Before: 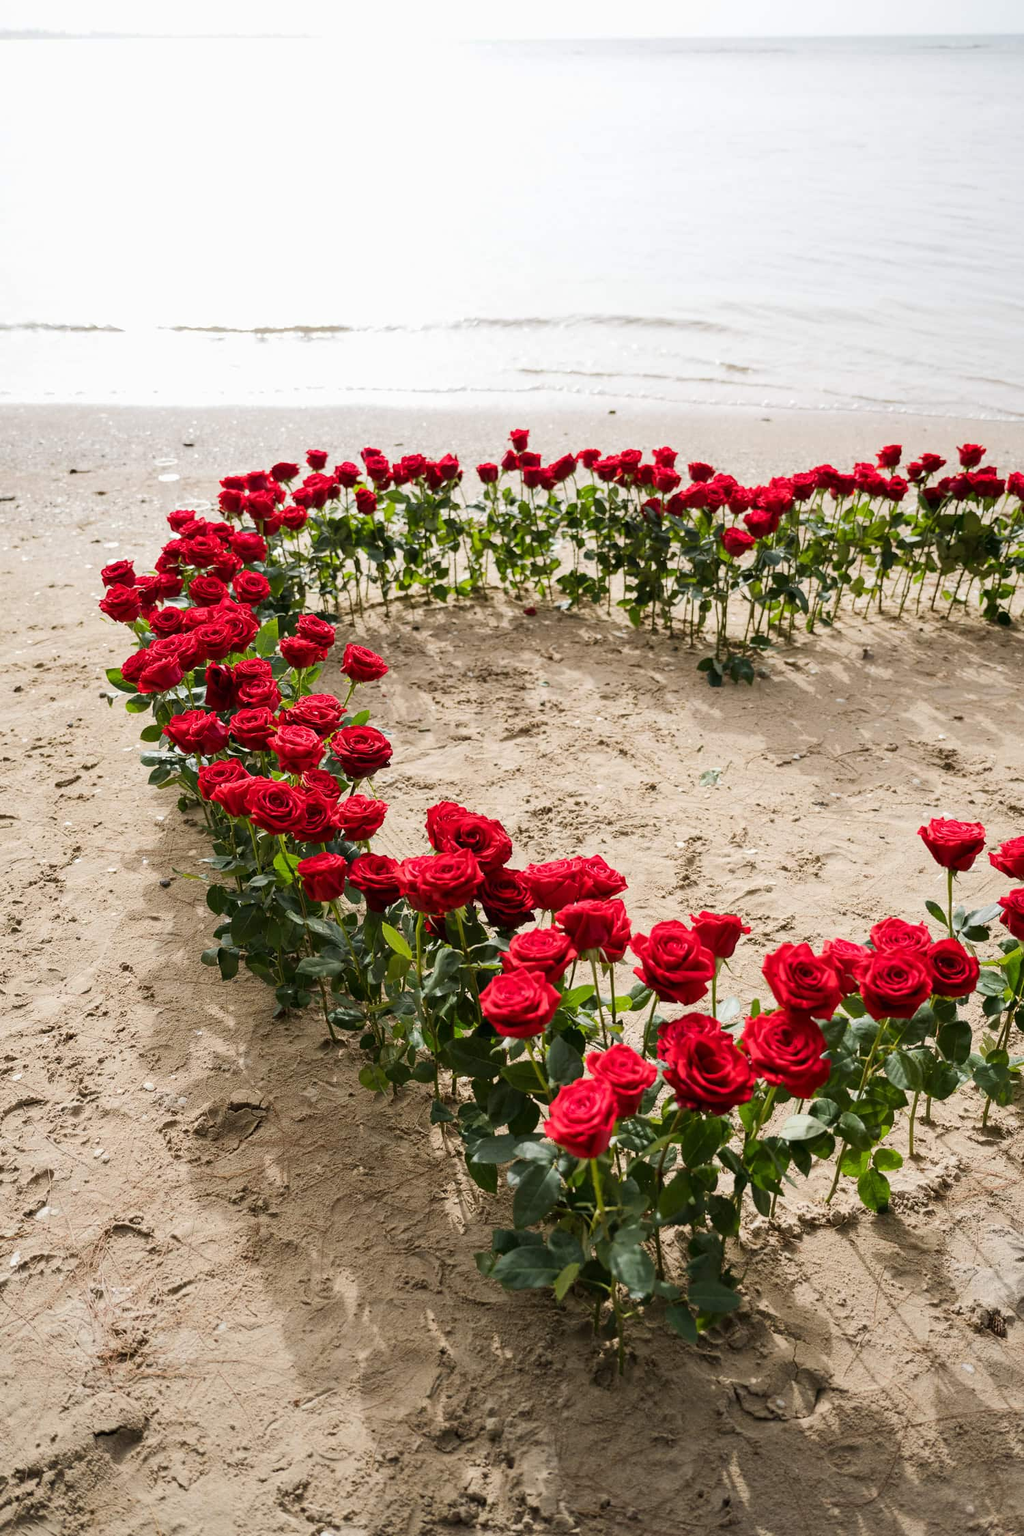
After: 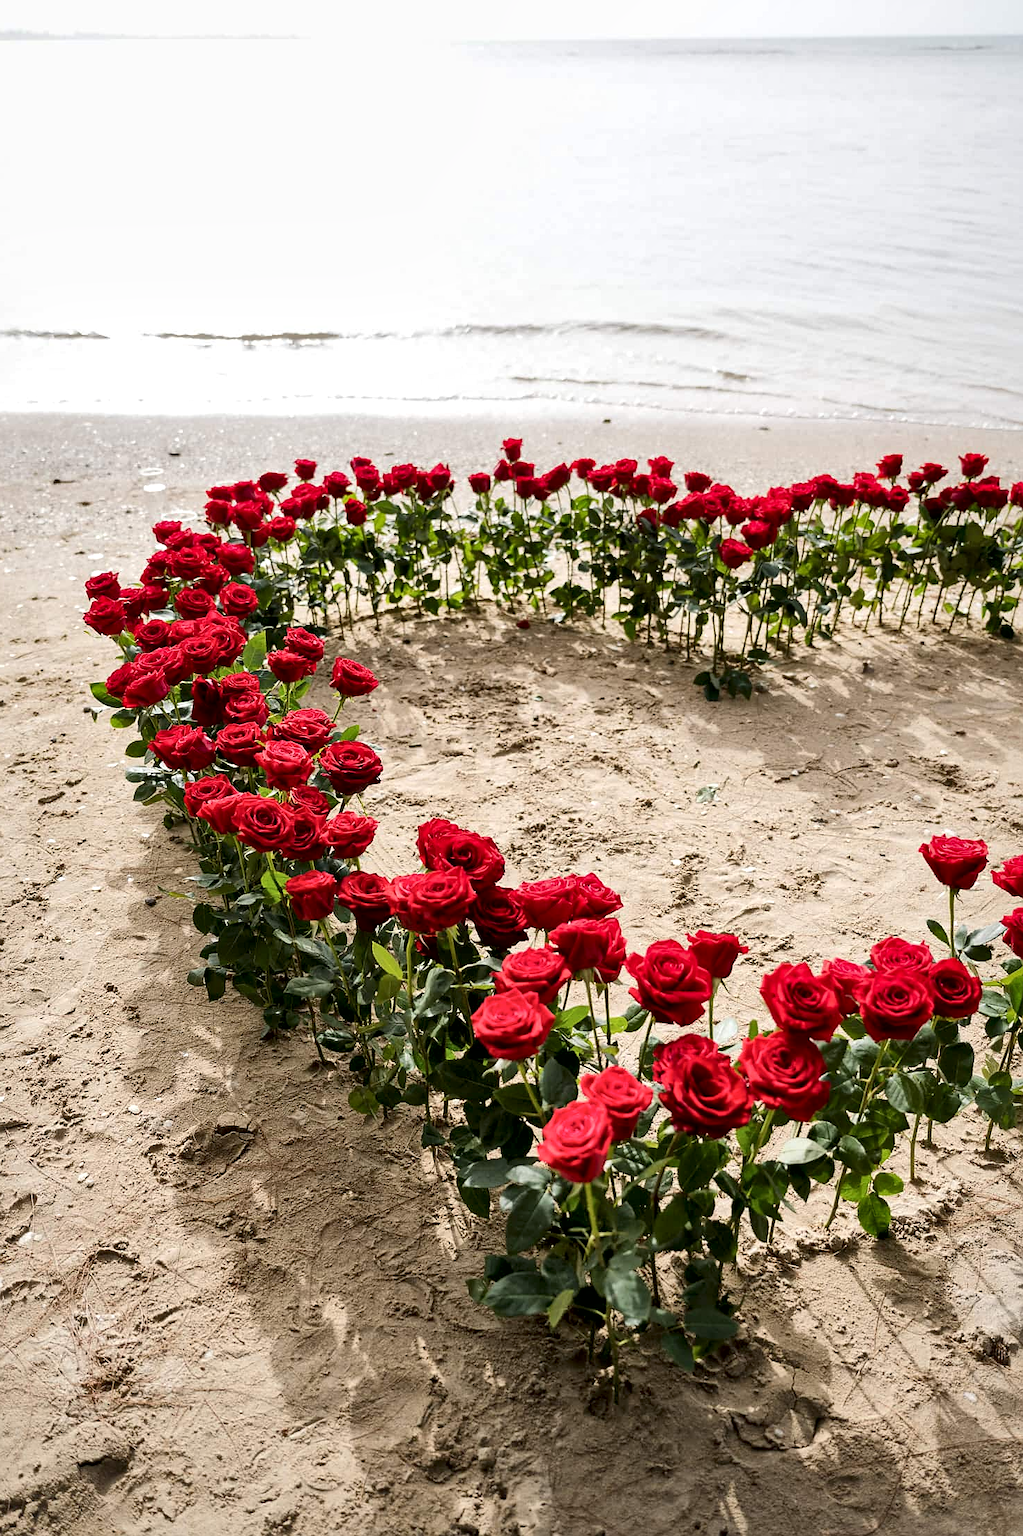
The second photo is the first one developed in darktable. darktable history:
local contrast: mode bilateral grid, contrast 100, coarseness 100, detail 165%, midtone range 0.2
sharpen: radius 0.969, amount 0.604
crop: left 1.743%, right 0.268%, bottom 2.011%
